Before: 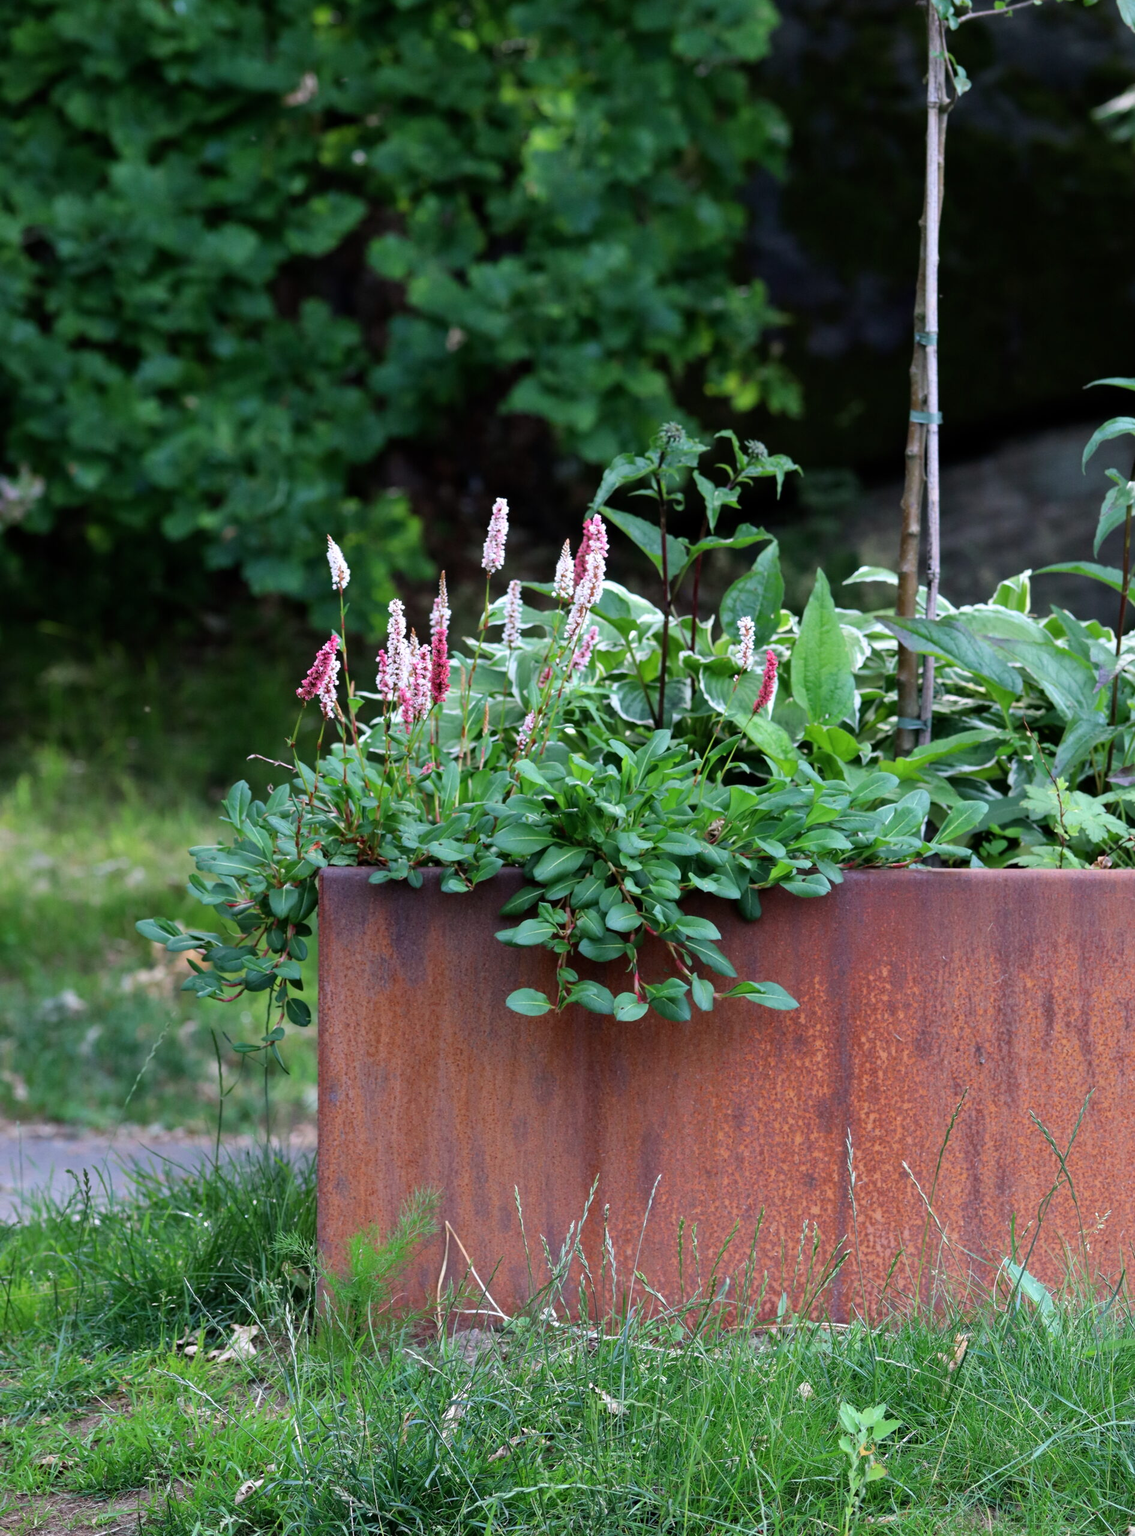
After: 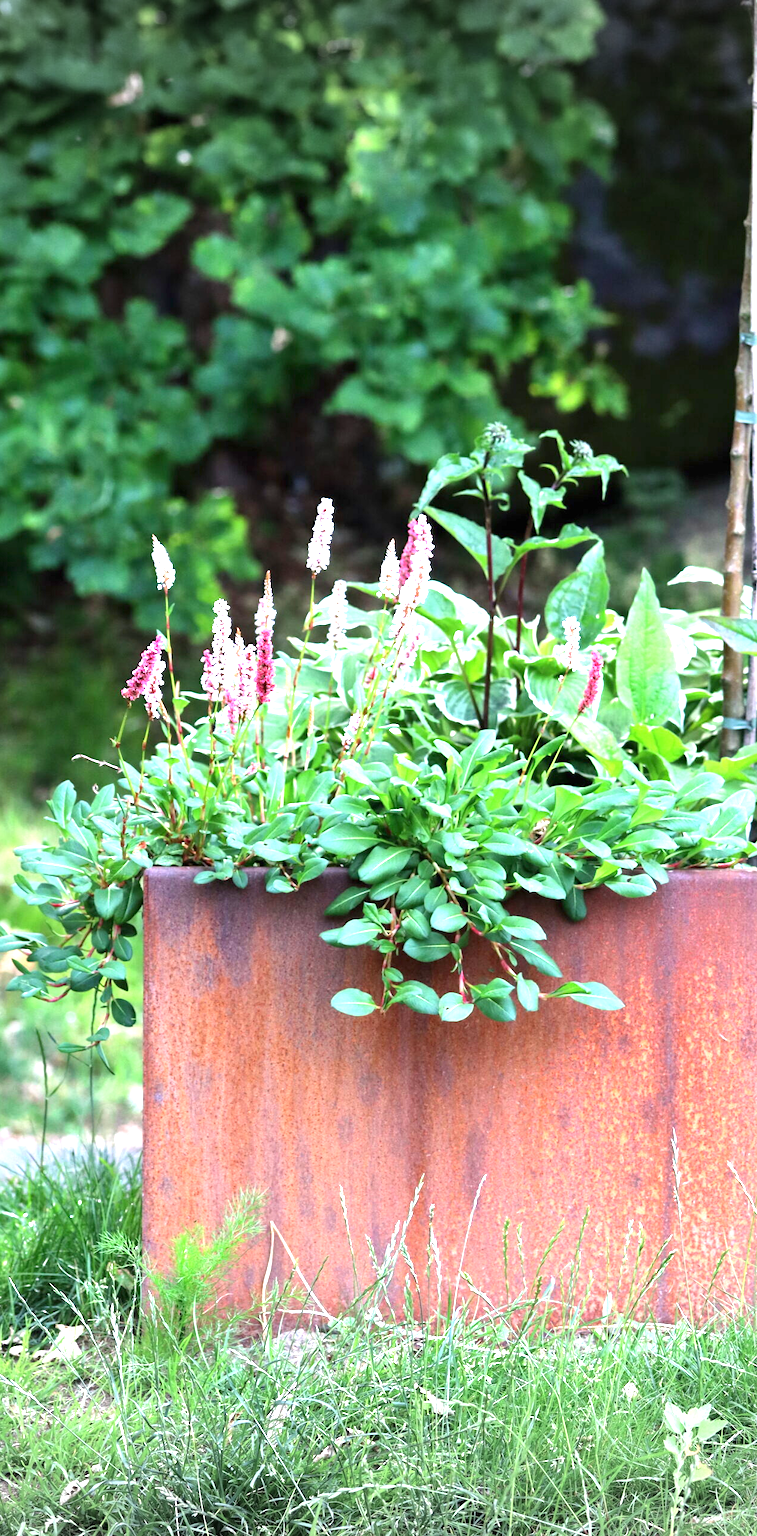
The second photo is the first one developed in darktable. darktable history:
crop and rotate: left 15.446%, right 17.836%
exposure: black level correction 0, exposure 1.741 EV, compensate exposure bias true, compensate highlight preservation false
vignetting: fall-off start 100%, brightness -0.282, width/height ratio 1.31
